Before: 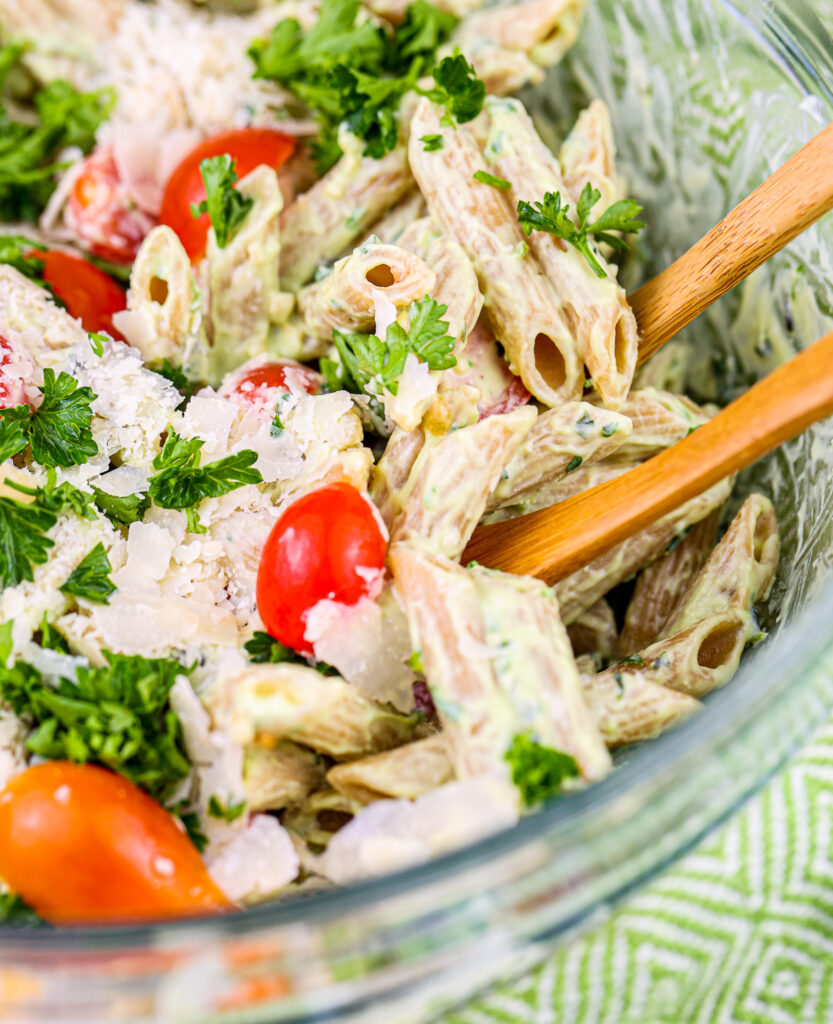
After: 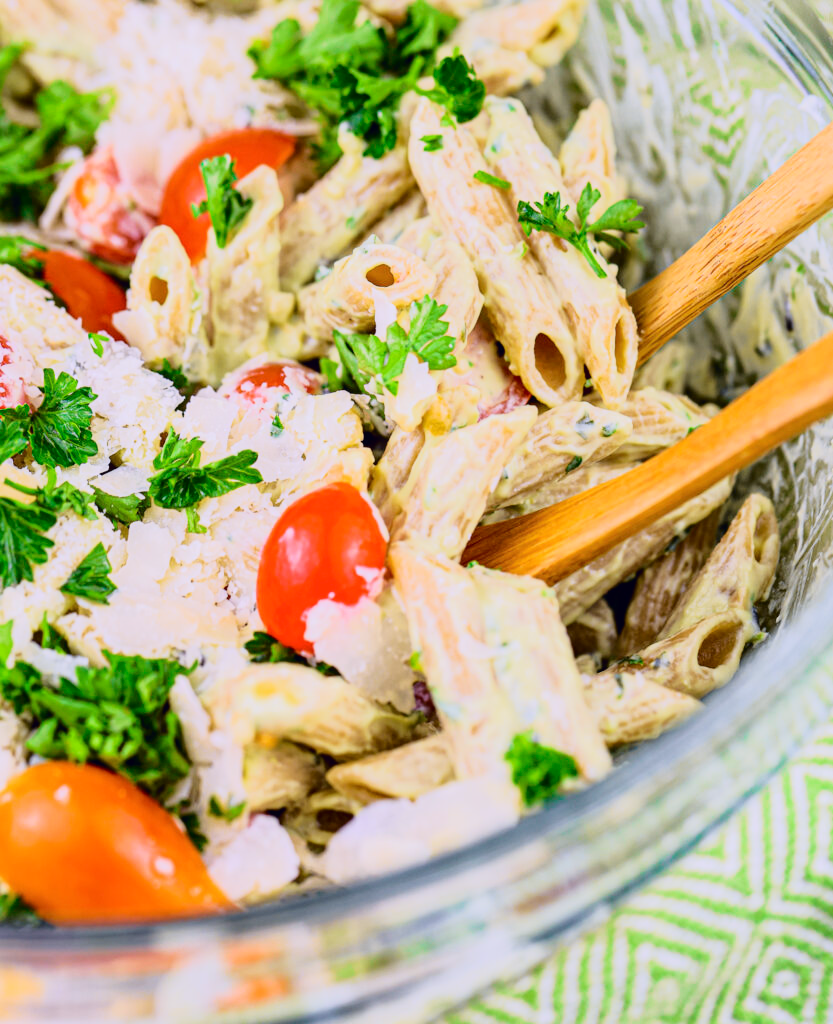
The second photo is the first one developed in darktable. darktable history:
tone curve: curves: ch0 [(0.003, 0.003) (0.104, 0.069) (0.236, 0.218) (0.401, 0.443) (0.495, 0.55) (0.625, 0.67) (0.819, 0.841) (0.96, 0.899)]; ch1 [(0, 0) (0.161, 0.092) (0.37, 0.302) (0.424, 0.402) (0.45, 0.466) (0.495, 0.506) (0.573, 0.571) (0.638, 0.641) (0.751, 0.741) (1, 1)]; ch2 [(0, 0) (0.352, 0.403) (0.466, 0.443) (0.524, 0.501) (0.56, 0.556) (1, 1)], color space Lab, independent channels, preserve colors none
white balance: red 1, blue 1
